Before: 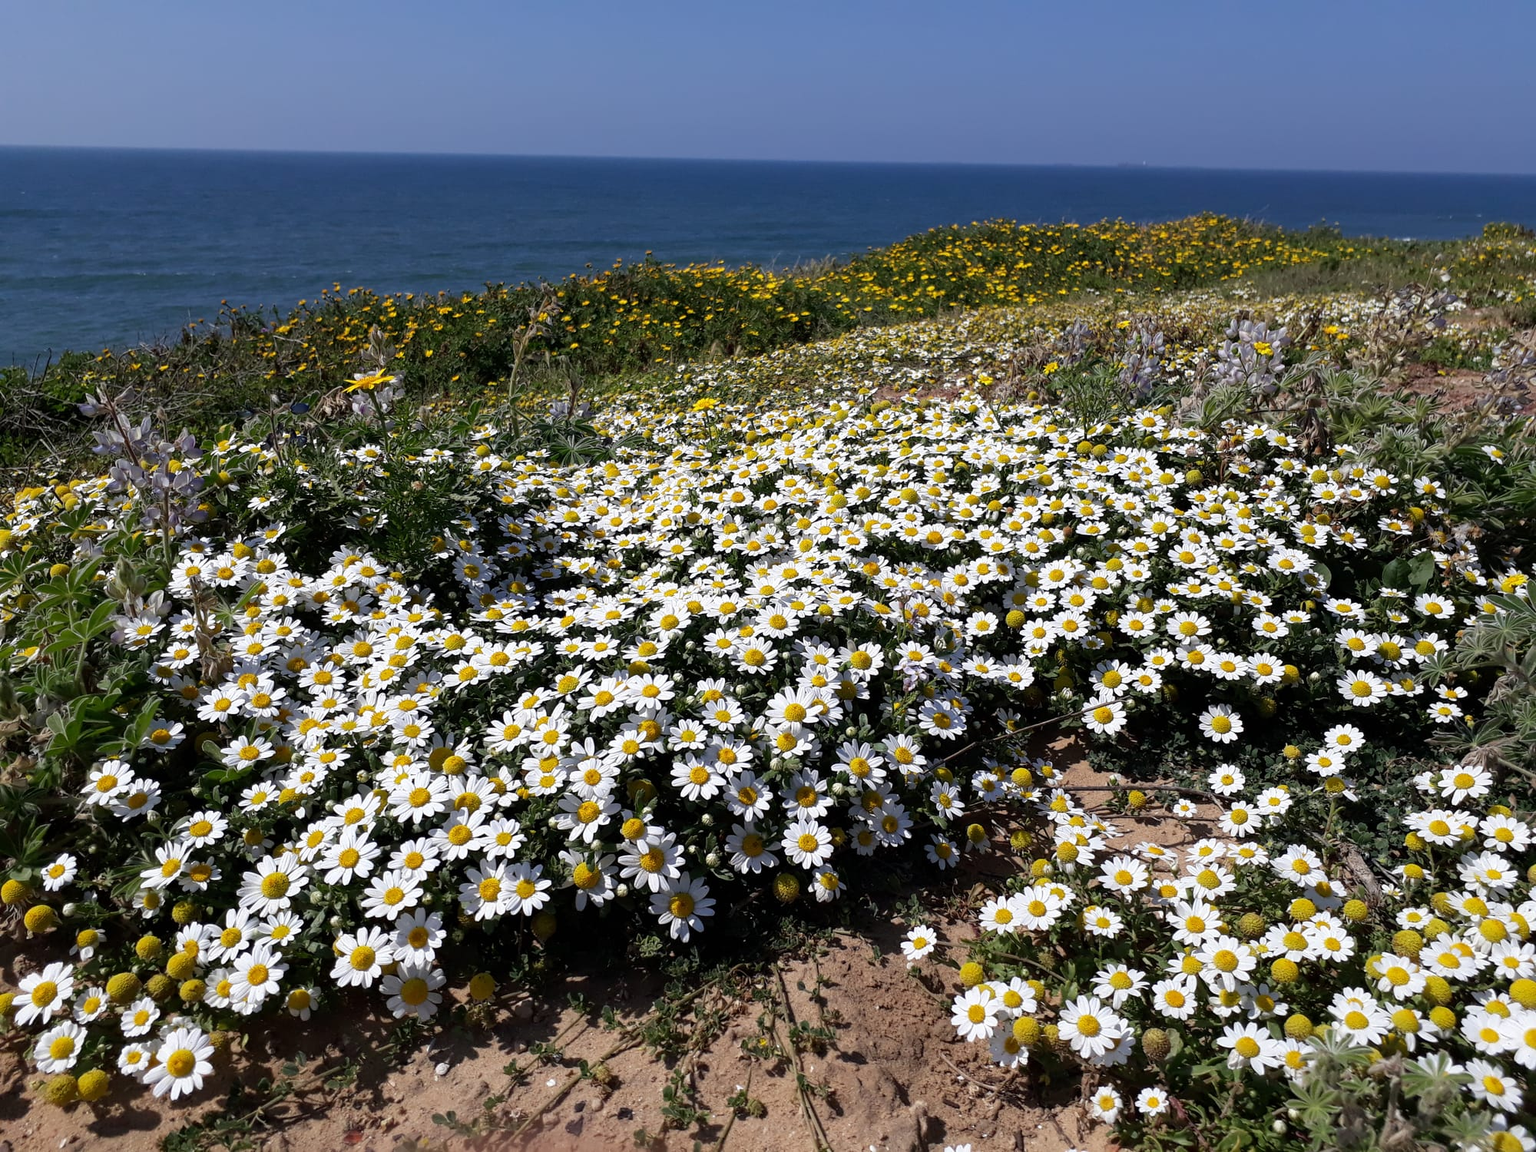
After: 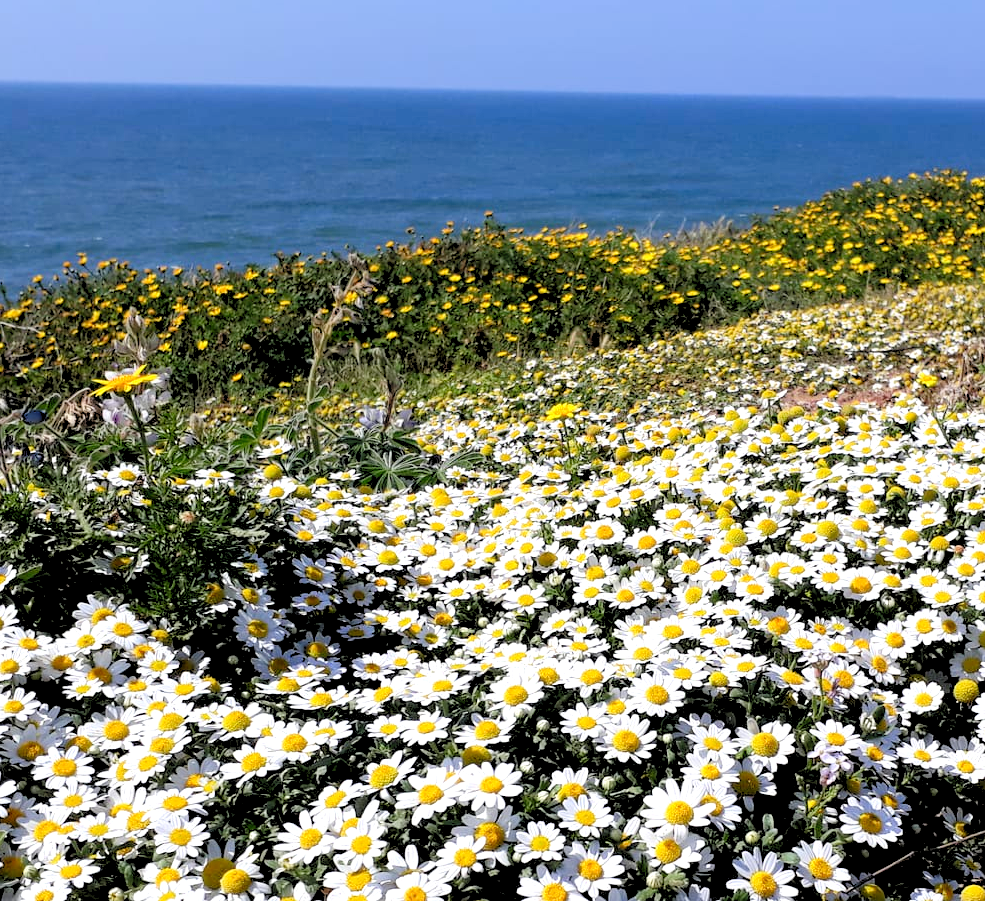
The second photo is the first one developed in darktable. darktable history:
levels: levels [0.072, 0.414, 0.976]
crop: left 17.835%, top 7.675%, right 32.881%, bottom 32.213%
base curve: exposure shift 0, preserve colors none
tone equalizer: -8 EV -0.417 EV, -7 EV -0.389 EV, -6 EV -0.333 EV, -5 EV -0.222 EV, -3 EV 0.222 EV, -2 EV 0.333 EV, -1 EV 0.389 EV, +0 EV 0.417 EV, edges refinement/feathering 500, mask exposure compensation -1.57 EV, preserve details no
